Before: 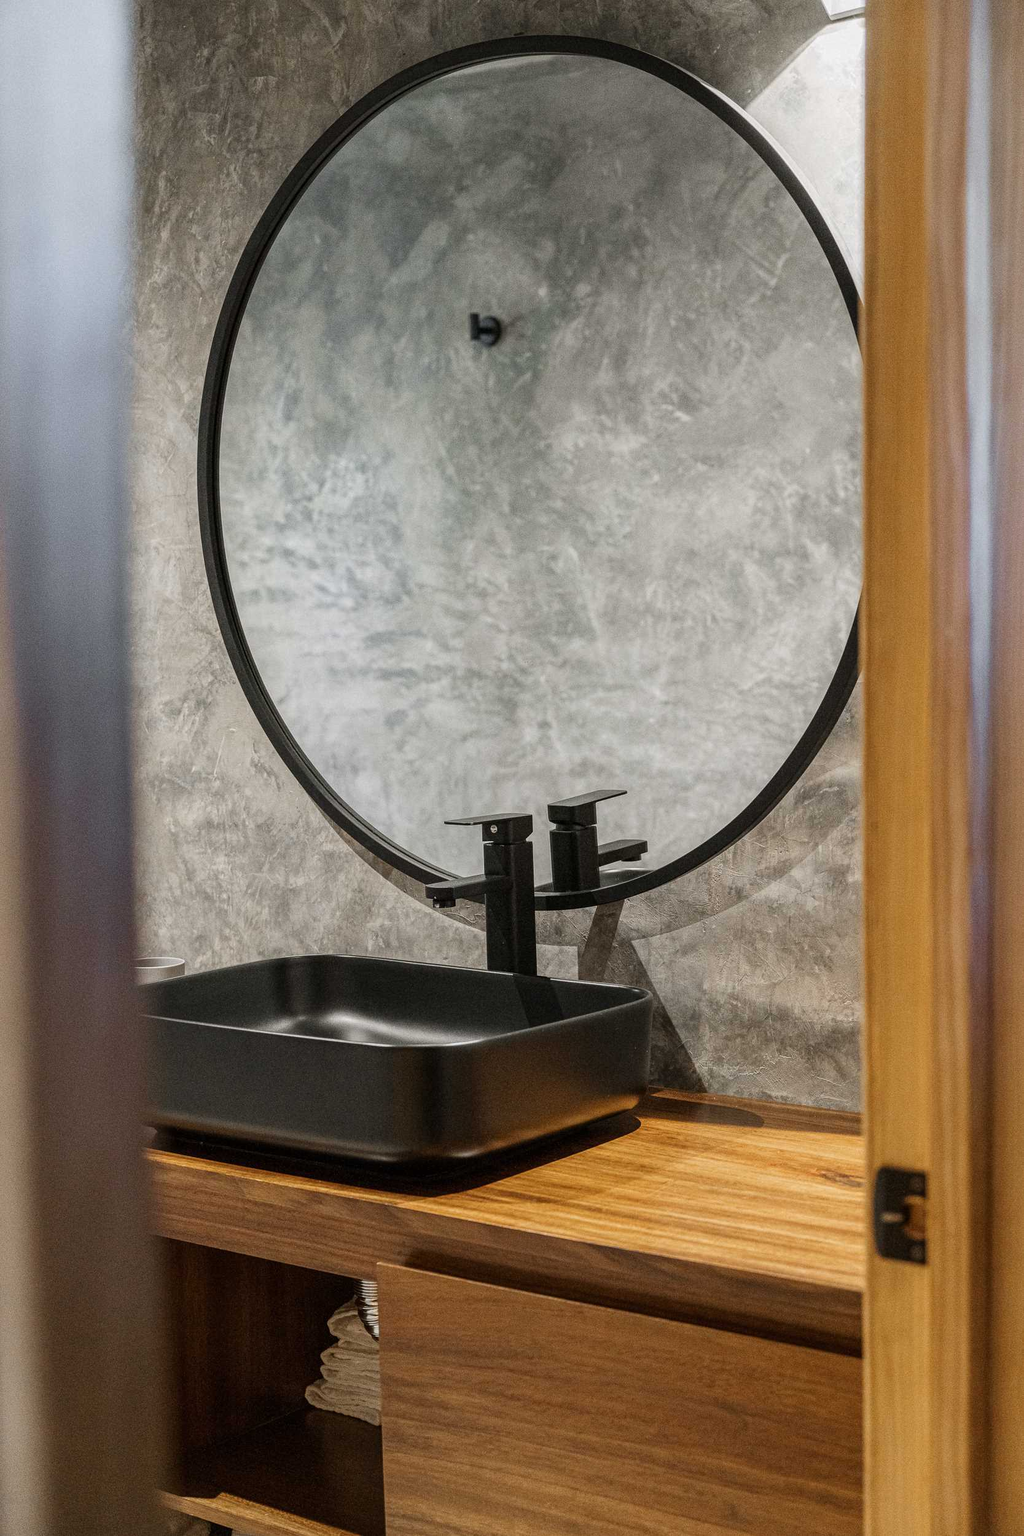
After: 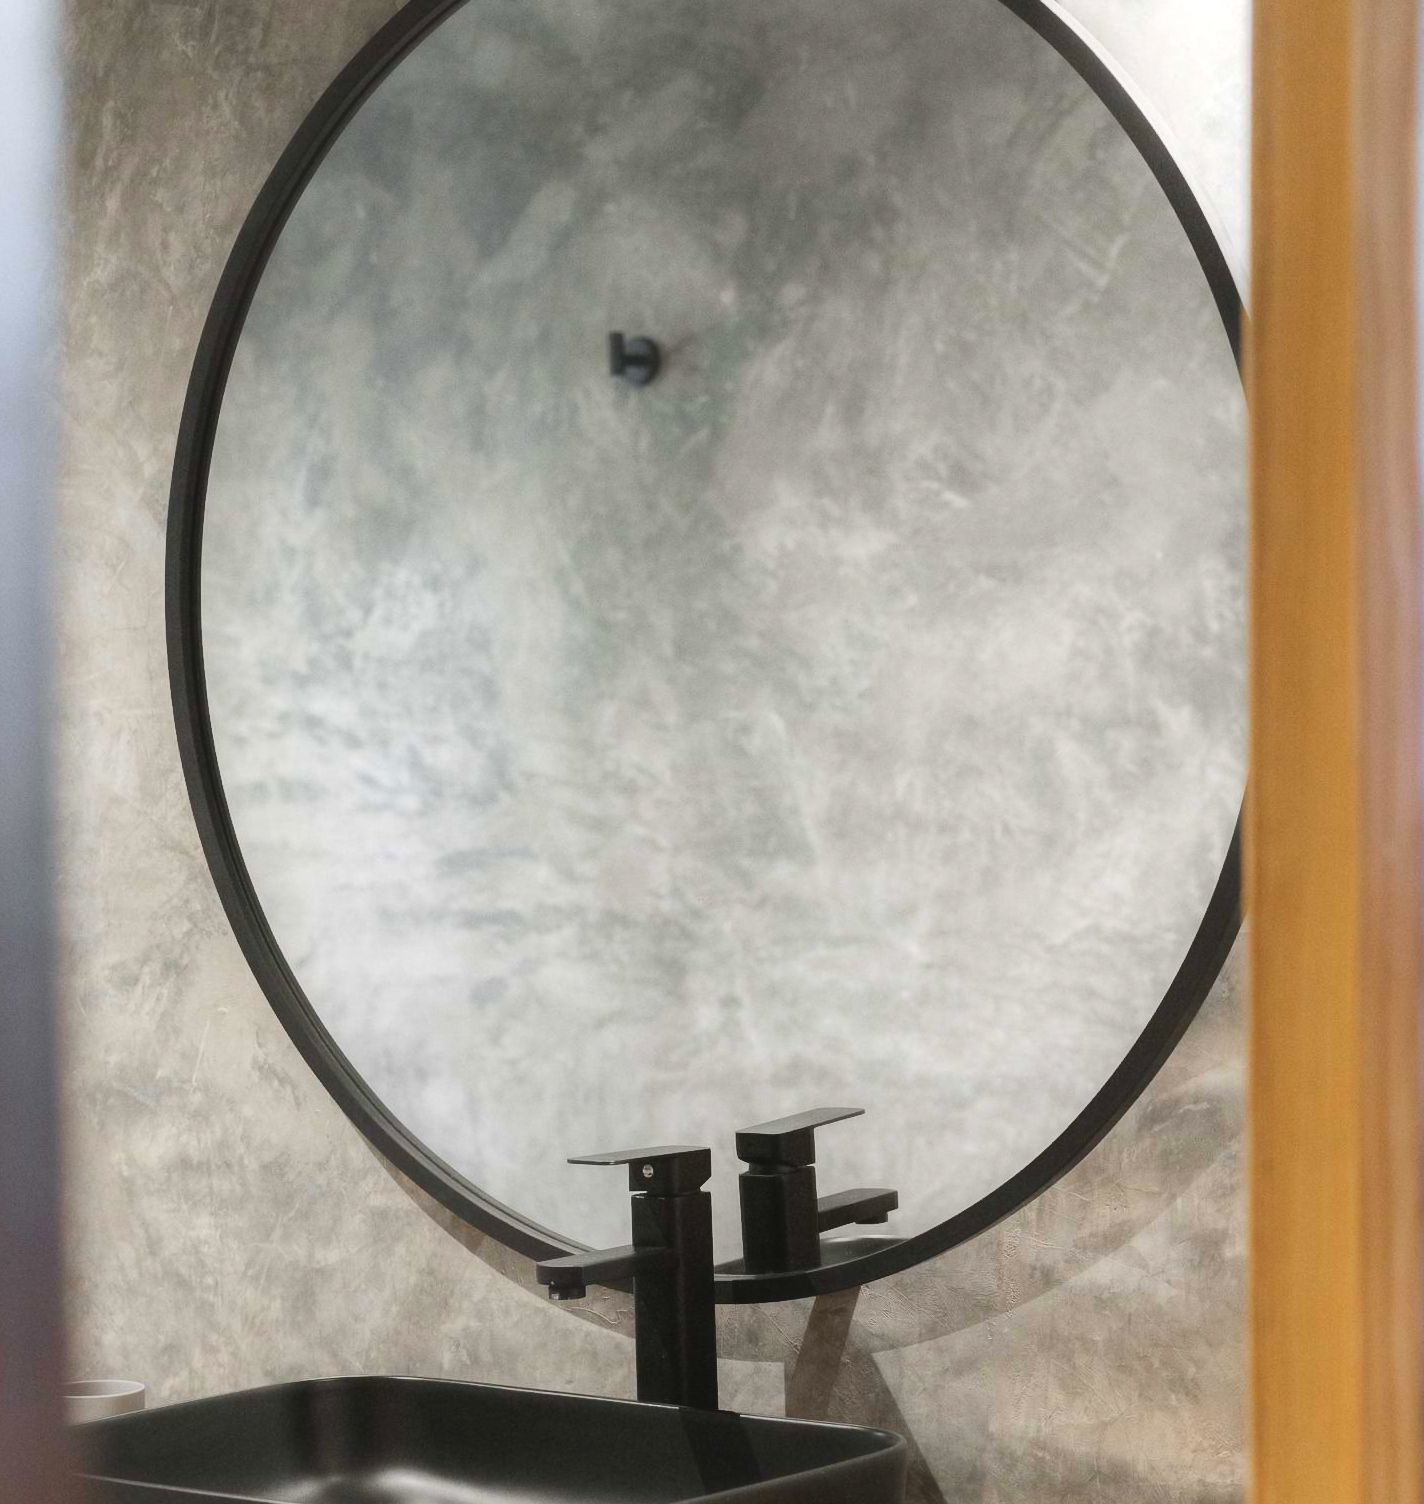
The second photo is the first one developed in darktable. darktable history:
levels: levels [0, 0.474, 0.947]
contrast equalizer: octaves 7, y [[0.5, 0.542, 0.583, 0.625, 0.667, 0.708], [0.5 ×6], [0.5 ×6], [0, 0.033, 0.067, 0.1, 0.133, 0.167], [0, 0.05, 0.1, 0.15, 0.2, 0.25]], mix -0.989
crop and rotate: left 9.465%, top 7.13%, right 5.066%, bottom 32.696%
contrast brightness saturation: saturation -0.052
exposure: exposure 0.203 EV, compensate highlight preservation false
